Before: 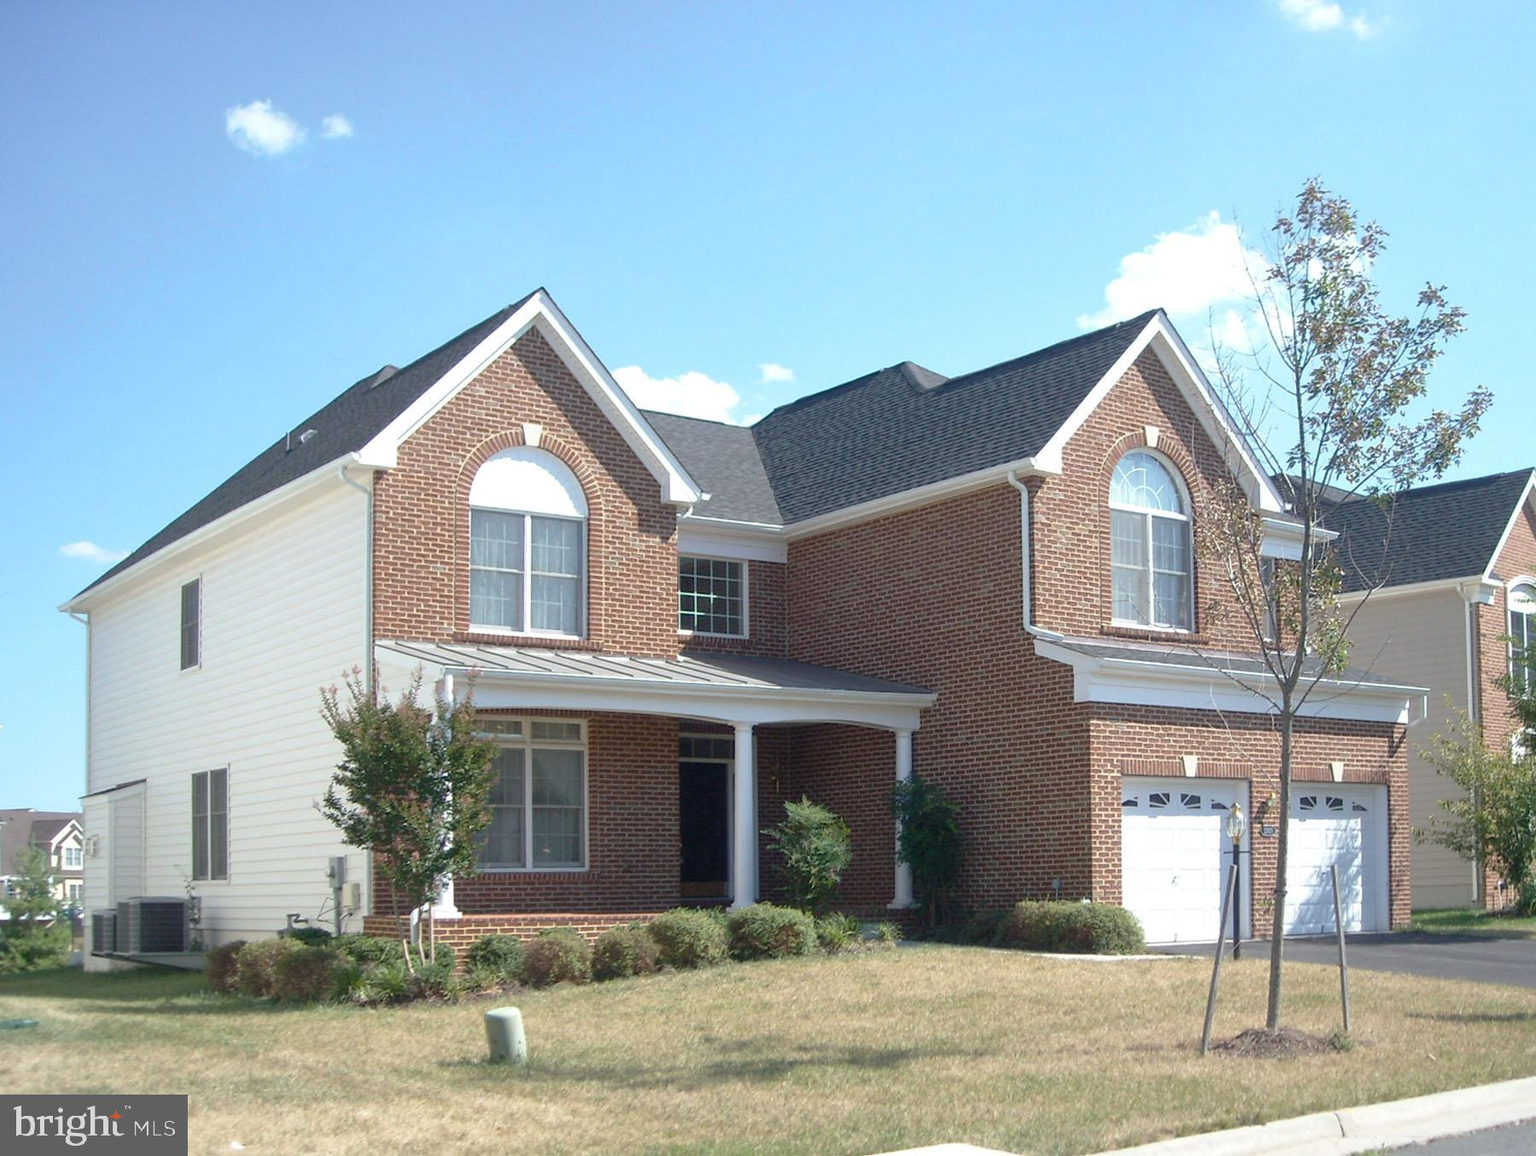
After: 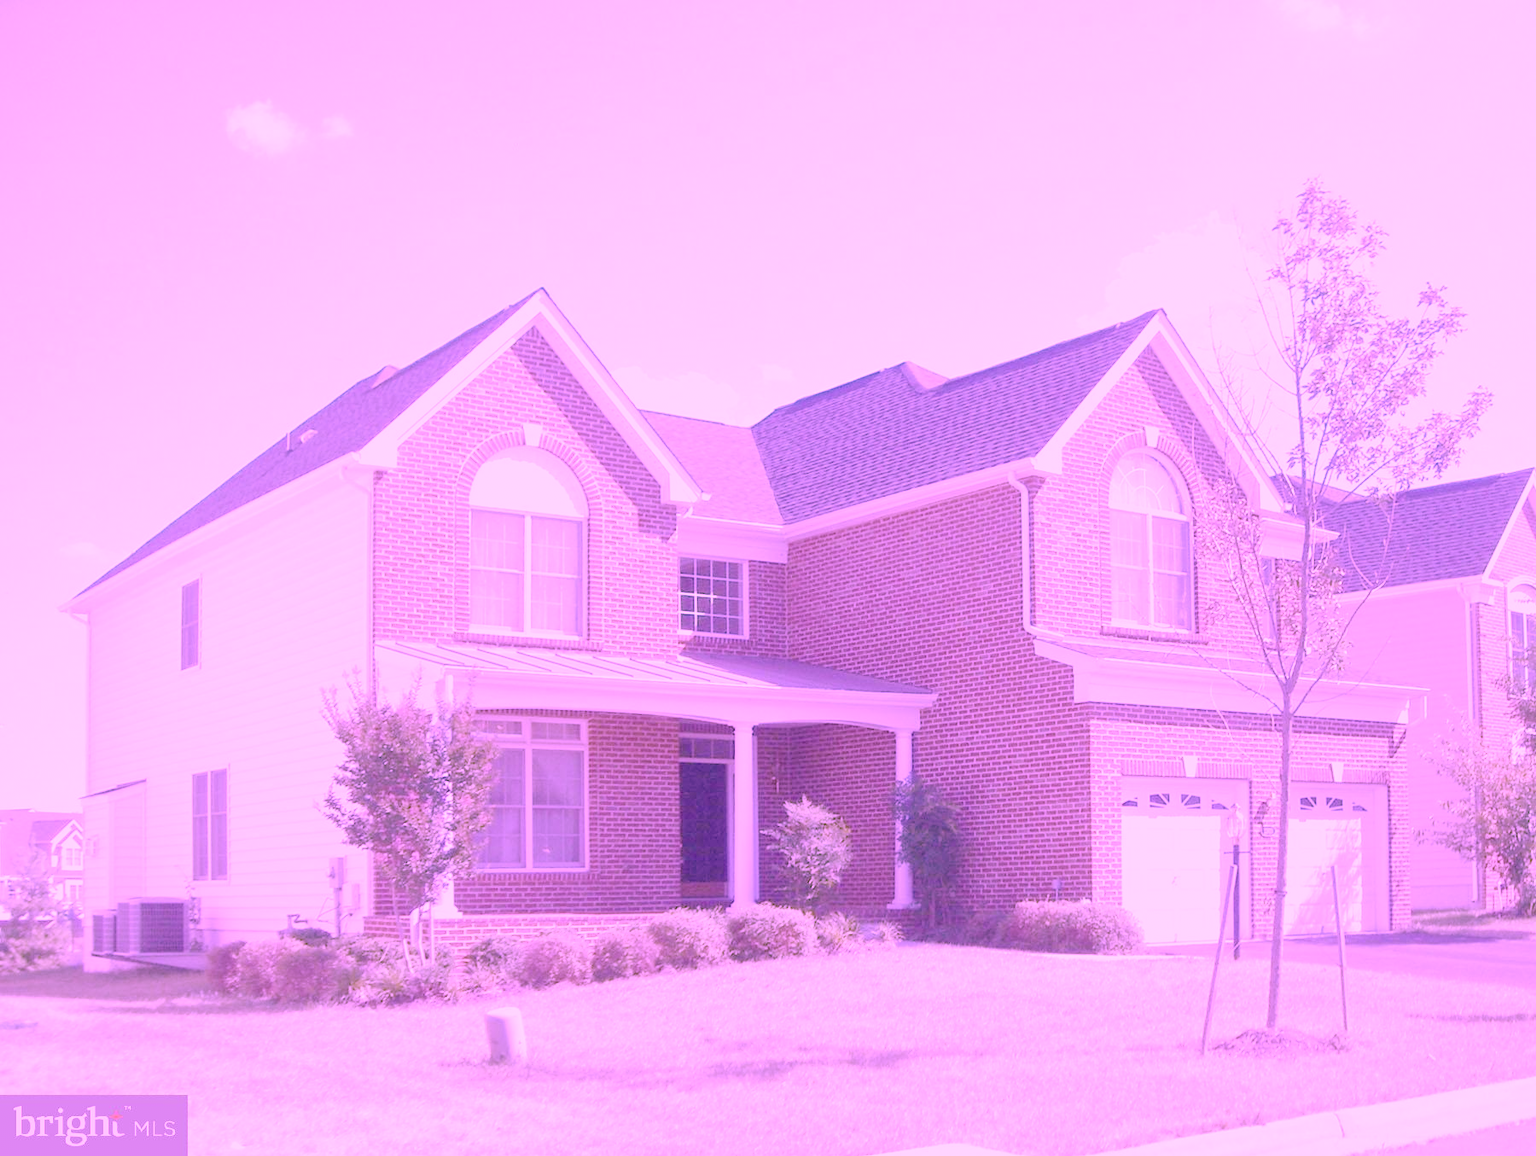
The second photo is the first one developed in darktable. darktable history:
color calibration: illuminant custom, x 0.261, y 0.521, temperature 7054.11 K
color balance rgb: shadows lift › chroma 7.23%, shadows lift › hue 246.48°, highlights gain › chroma 5.38%, highlights gain › hue 196.93°, white fulcrum 1 EV
